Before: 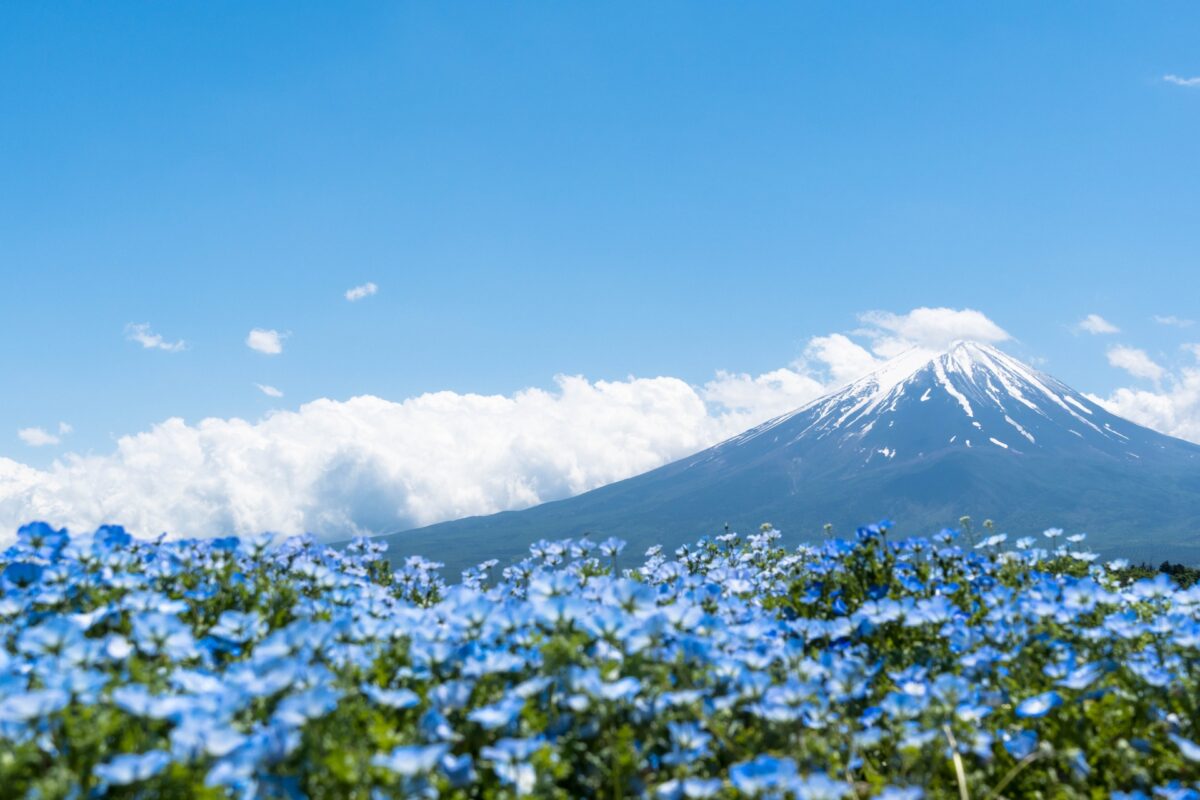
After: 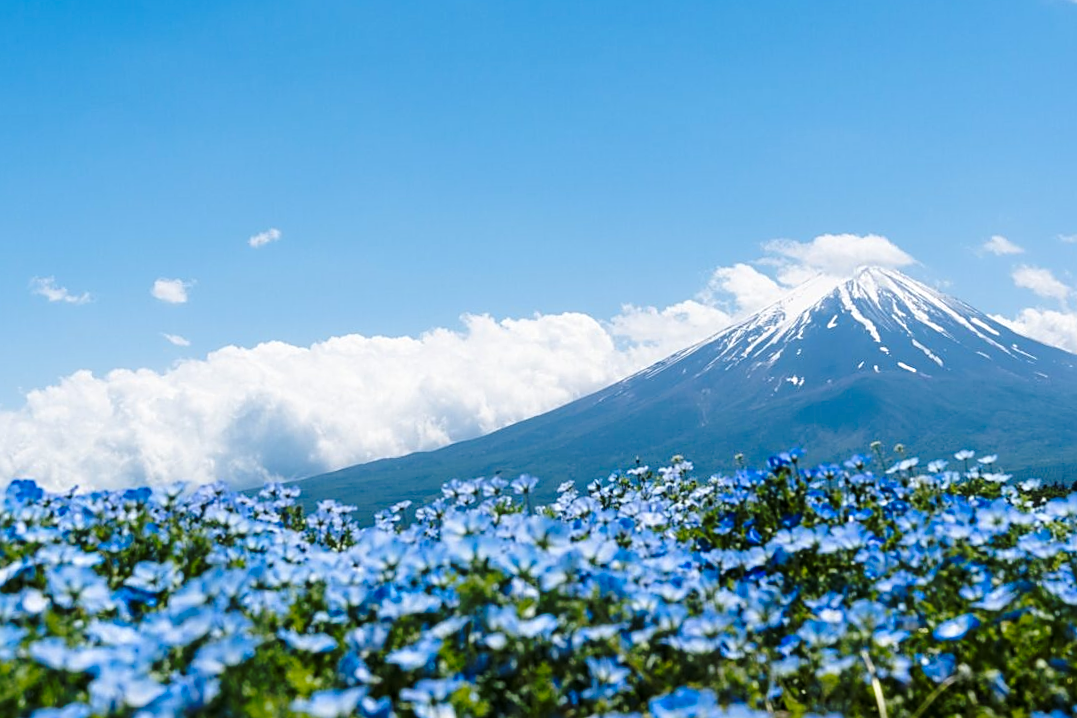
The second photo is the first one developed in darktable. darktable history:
sharpen: on, module defaults
base curve: curves: ch0 [(0, 0) (0.073, 0.04) (0.157, 0.139) (0.492, 0.492) (0.758, 0.758) (1, 1)], preserve colors none
crop and rotate: angle 1.96°, left 5.673%, top 5.673%
